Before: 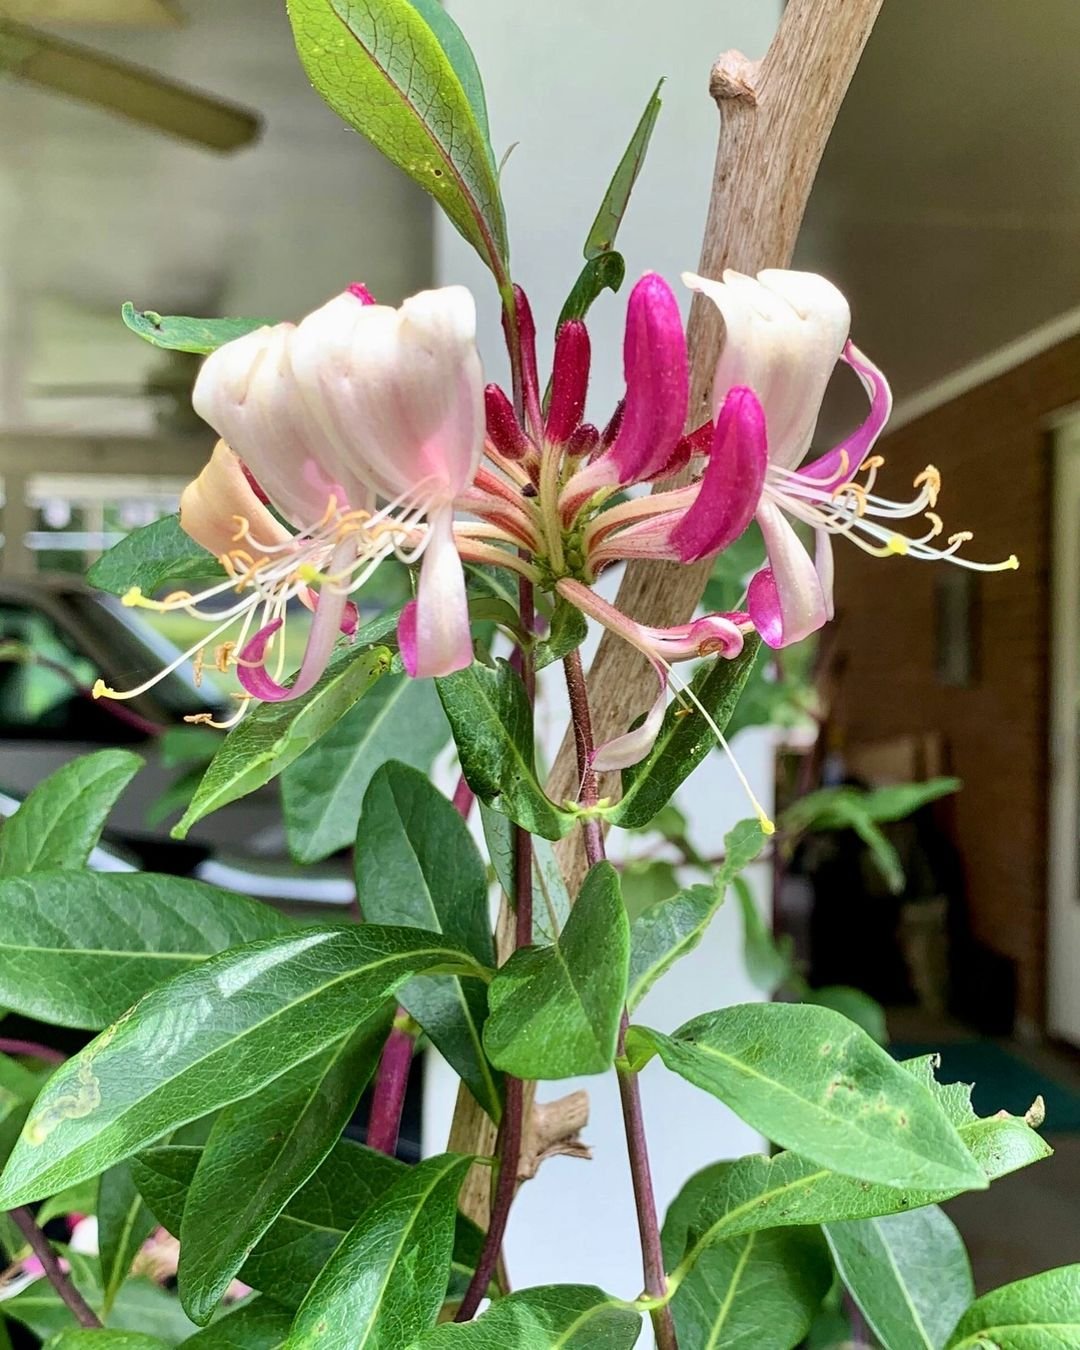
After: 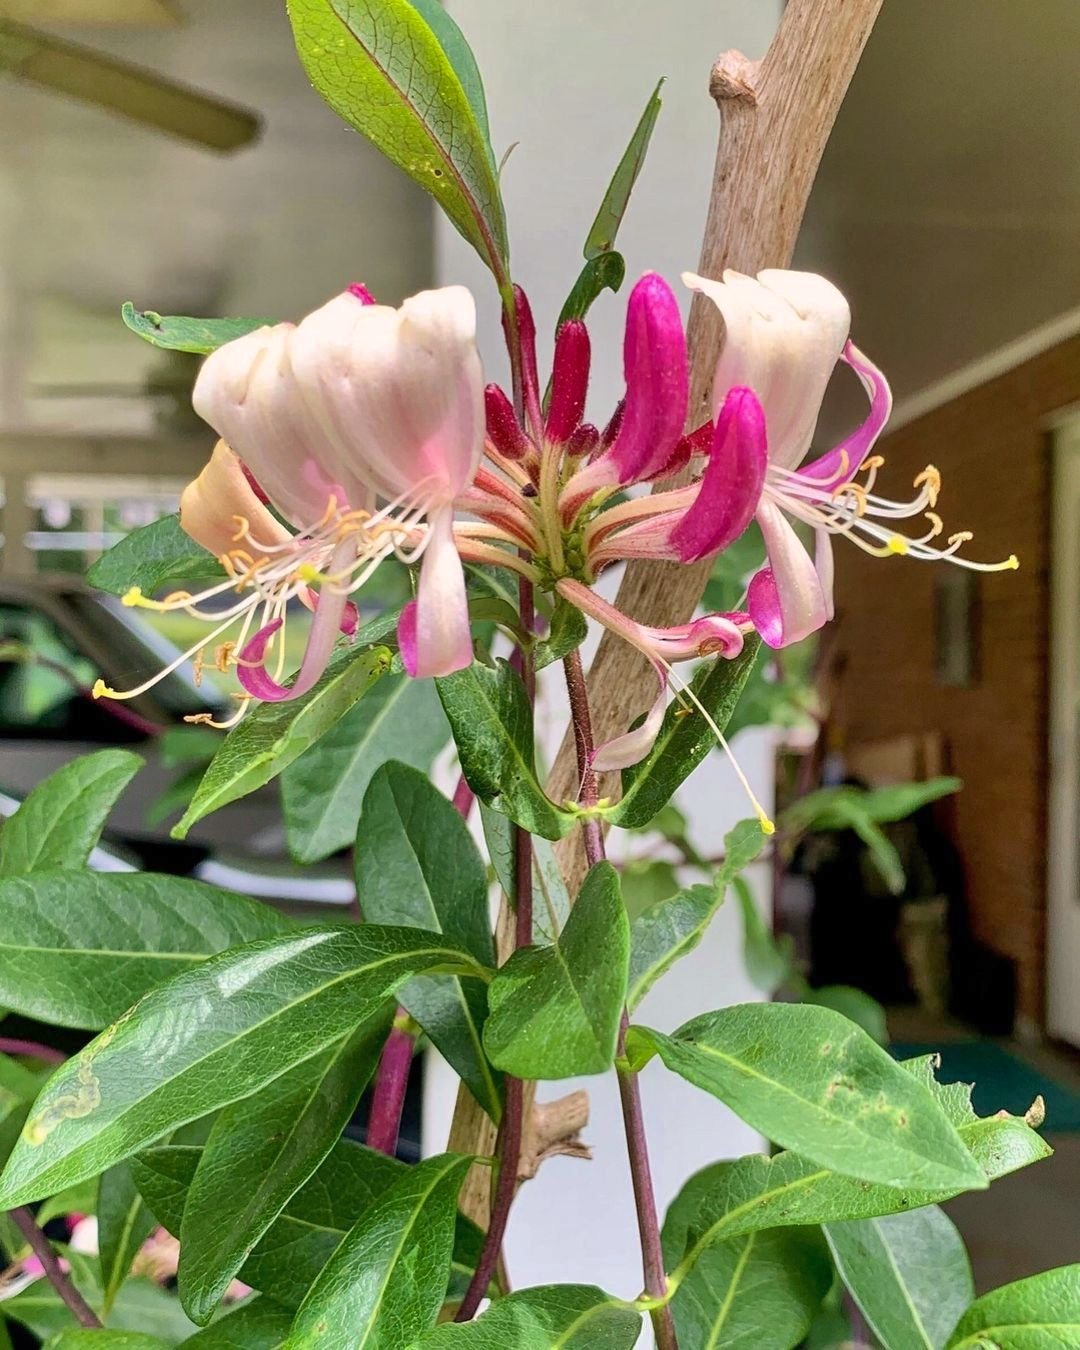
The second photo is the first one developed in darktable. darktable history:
shadows and highlights: on, module defaults
color correction: highlights a* 5.79, highlights b* 4.84
